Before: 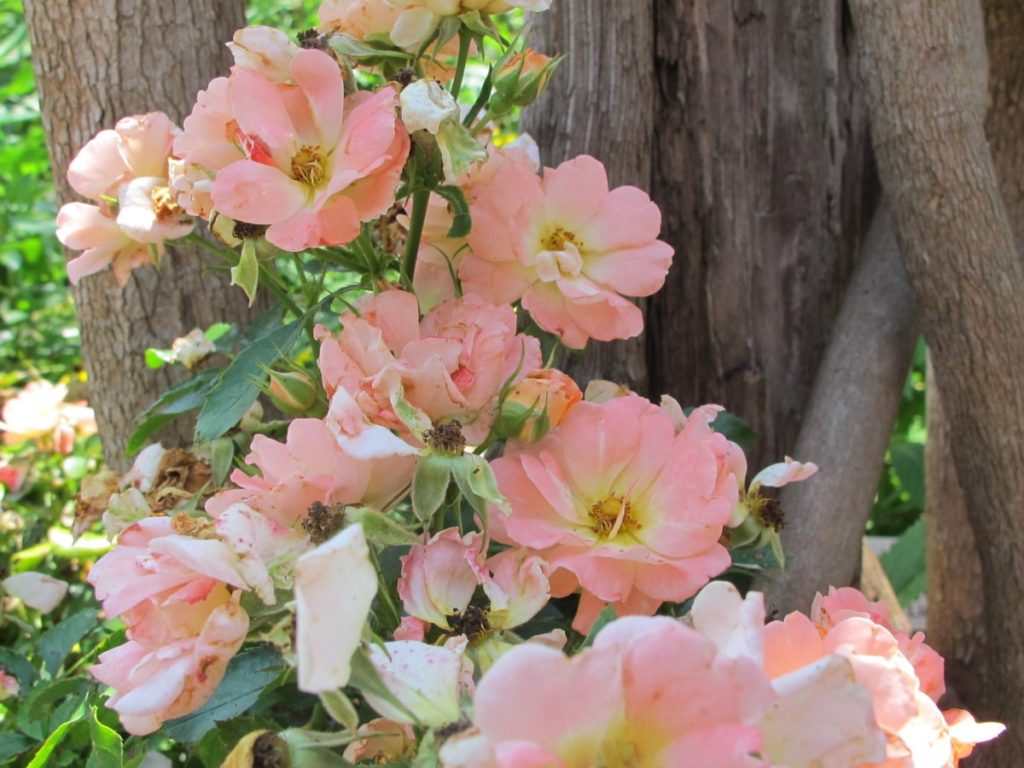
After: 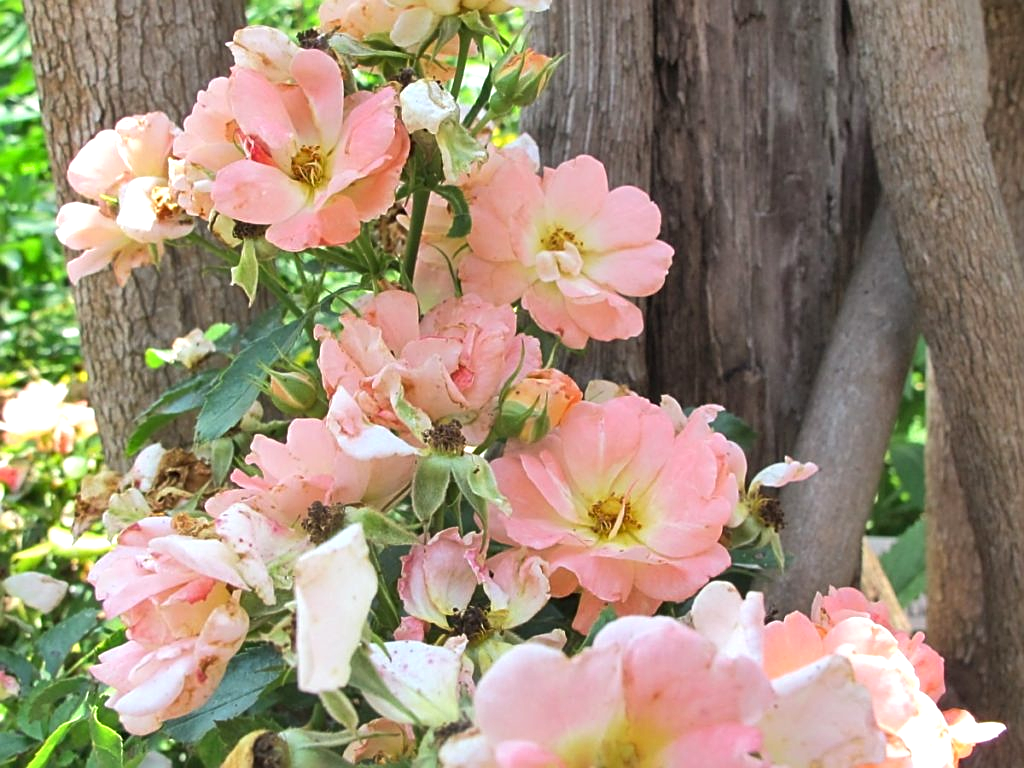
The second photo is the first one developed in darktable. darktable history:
tone curve: curves: ch0 [(0, 0) (0.003, 0.003) (0.011, 0.011) (0.025, 0.025) (0.044, 0.045) (0.069, 0.07) (0.1, 0.1) (0.136, 0.137) (0.177, 0.179) (0.224, 0.226) (0.277, 0.279) (0.335, 0.338) (0.399, 0.402) (0.468, 0.472) (0.543, 0.547) (0.623, 0.628) (0.709, 0.715) (0.801, 0.807) (0.898, 0.902) (1, 1)], preserve colors none
contrast brightness saturation: saturation -0.049
shadows and highlights: soften with gaussian
exposure: black level correction 0, exposure 0.498 EV, compensate exposure bias true, compensate highlight preservation false
sharpen: on, module defaults
